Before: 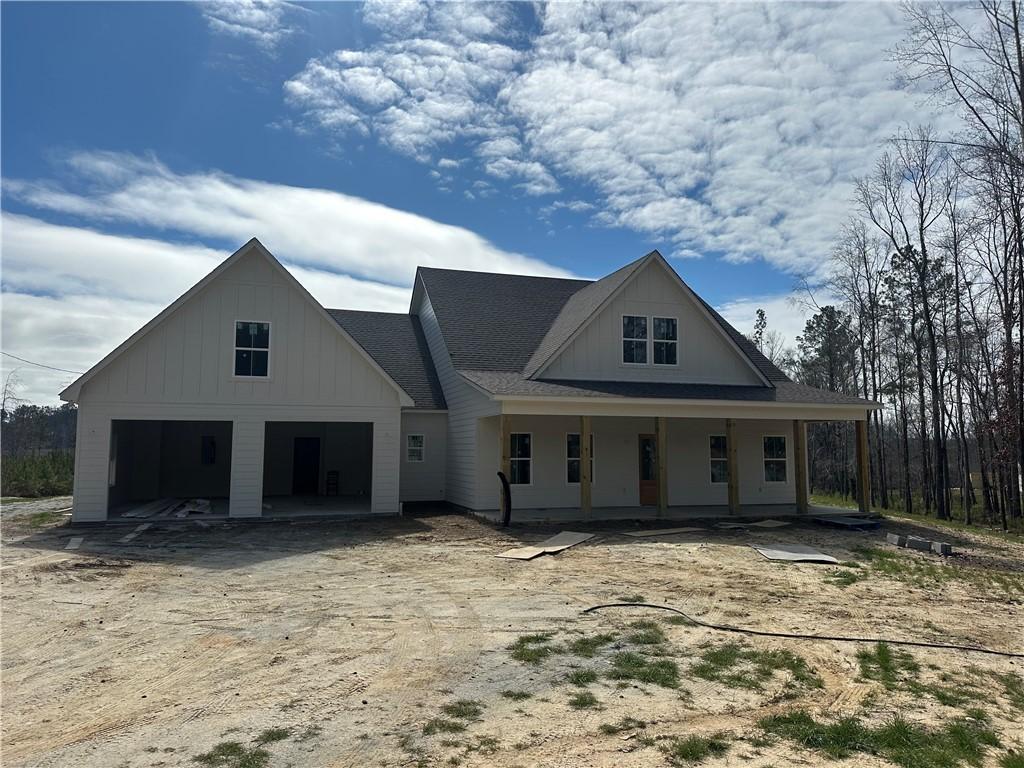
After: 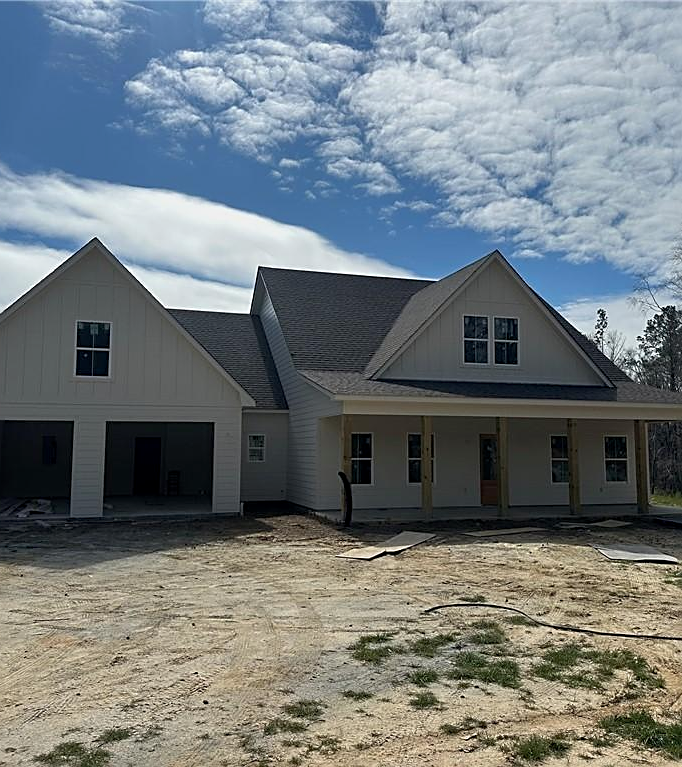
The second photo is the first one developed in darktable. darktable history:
exposure: black level correction 0.001, exposure -0.198 EV, compensate highlight preservation false
sharpen: on, module defaults
crop and rotate: left 15.593%, right 17.773%
